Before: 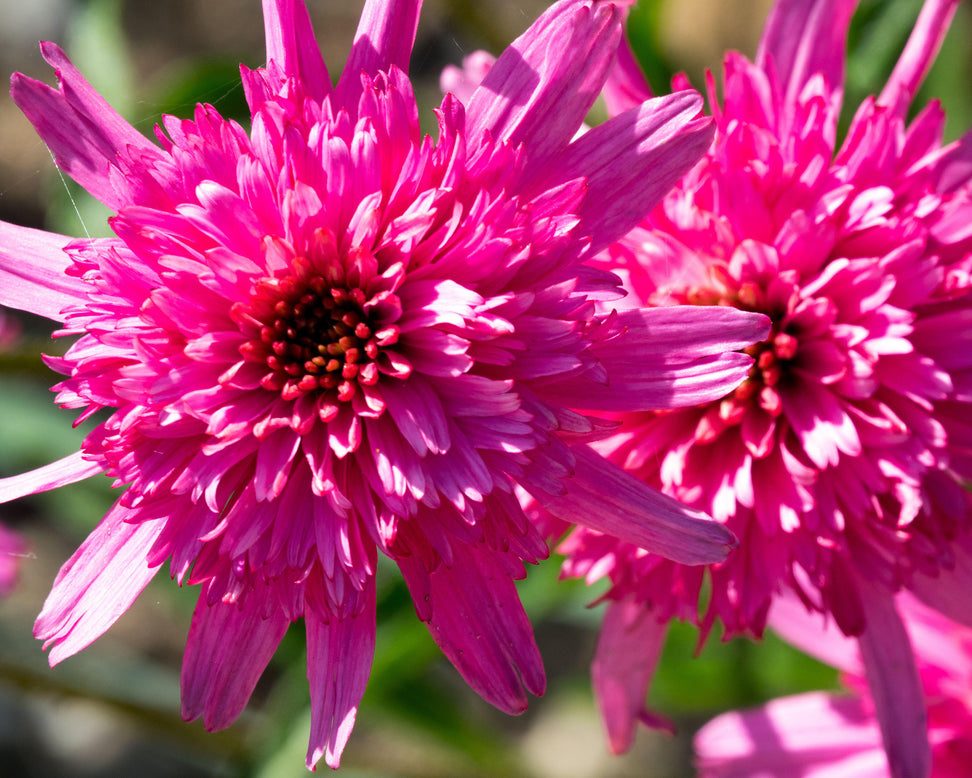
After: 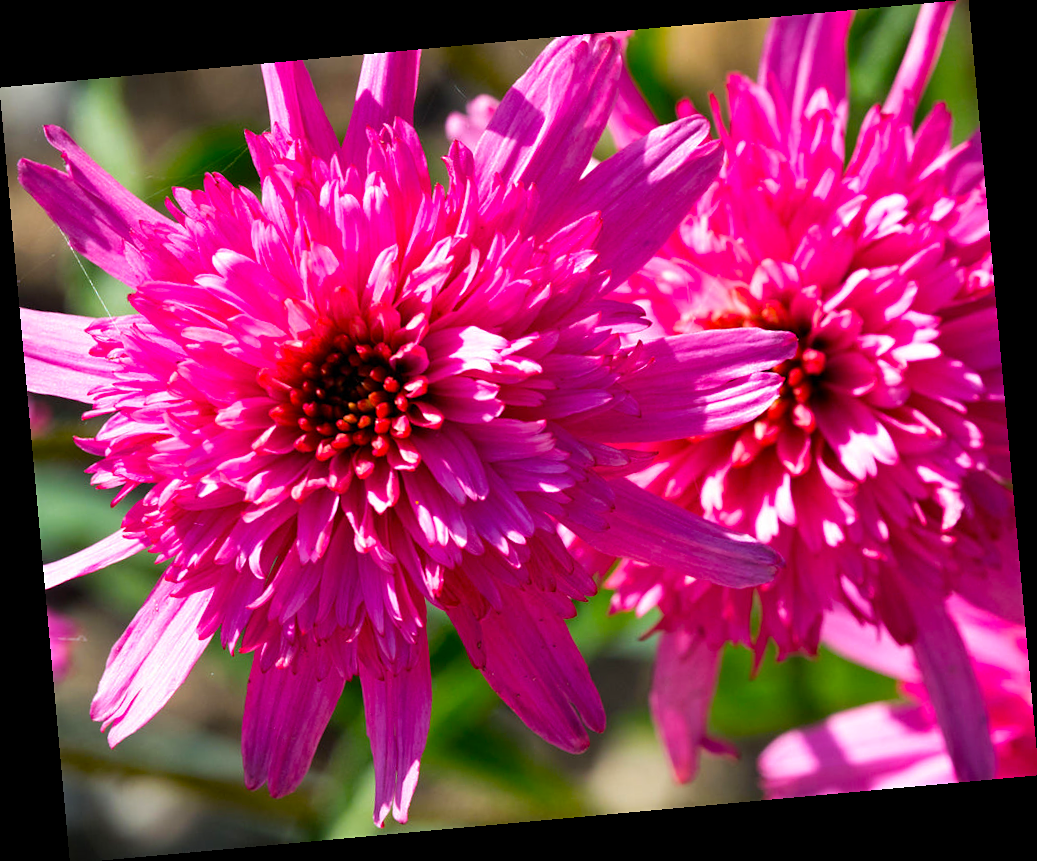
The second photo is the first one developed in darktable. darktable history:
rotate and perspective: rotation -5.2°, automatic cropping off
color balance: output saturation 120%
sharpen: amount 0.2
